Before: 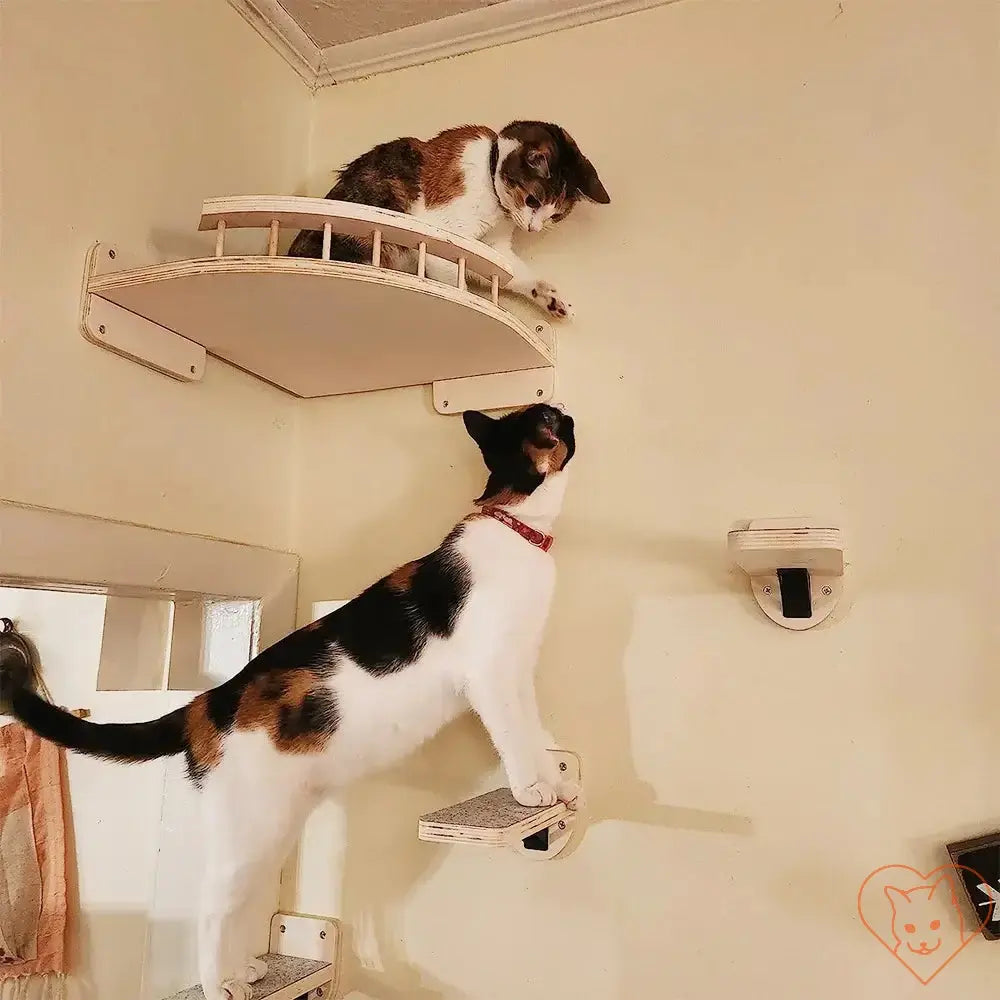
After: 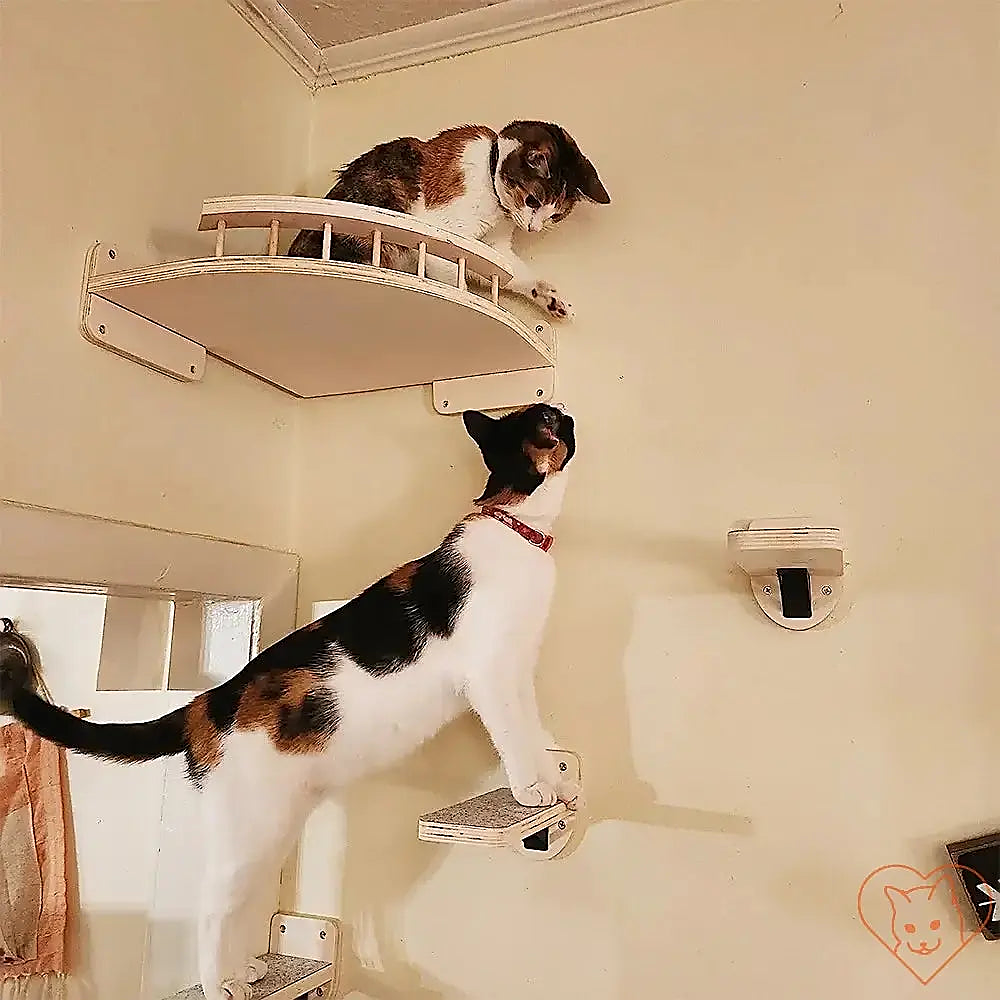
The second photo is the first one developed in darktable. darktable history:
sharpen: radius 1.428, amount 1.243, threshold 0.619
